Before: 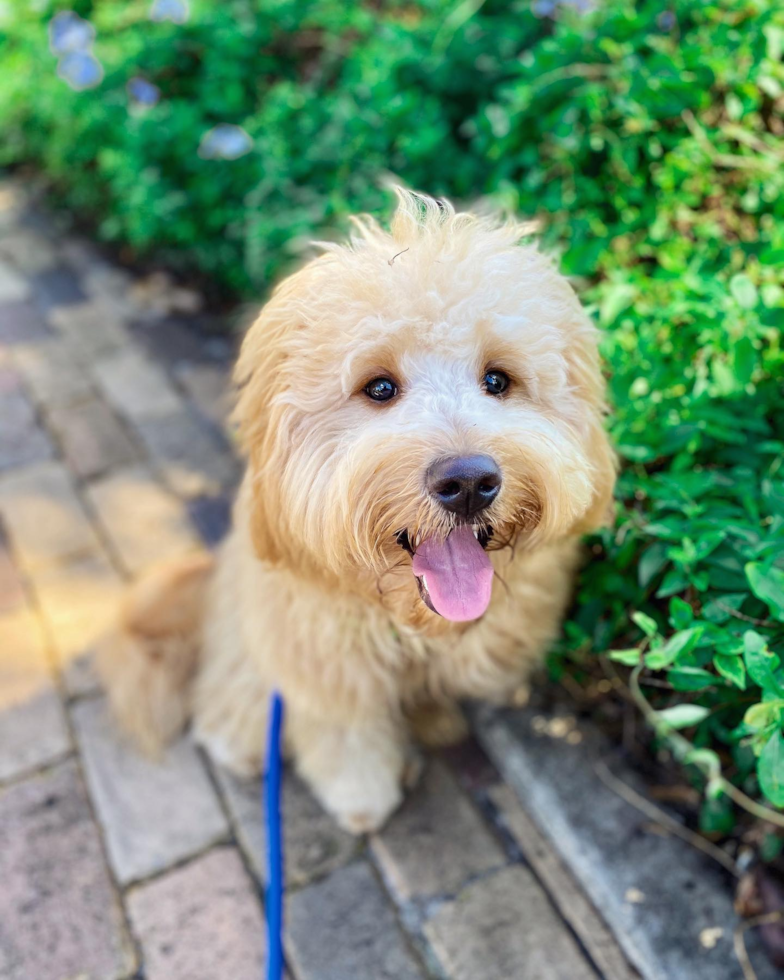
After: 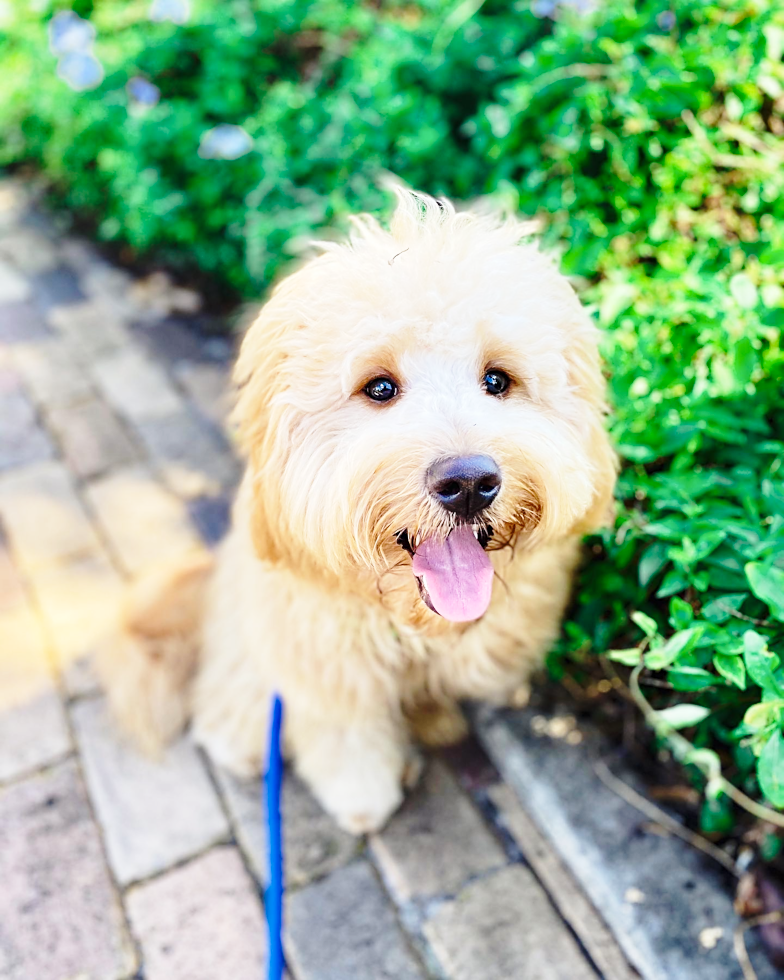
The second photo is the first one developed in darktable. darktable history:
base curve: curves: ch0 [(0, 0) (0.028, 0.03) (0.121, 0.232) (0.46, 0.748) (0.859, 0.968) (1, 1)], preserve colors none
sharpen: radius 1.849, amount 0.409, threshold 1.286
